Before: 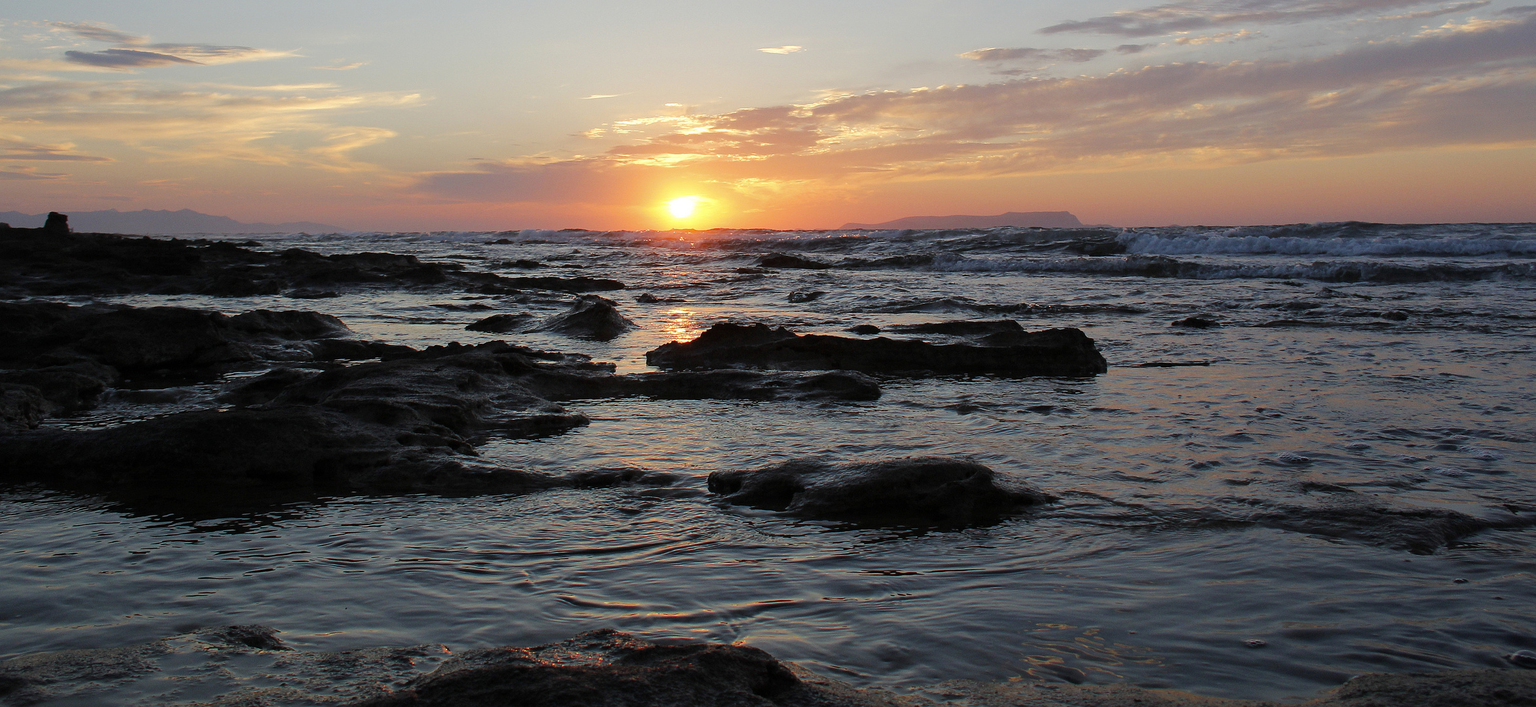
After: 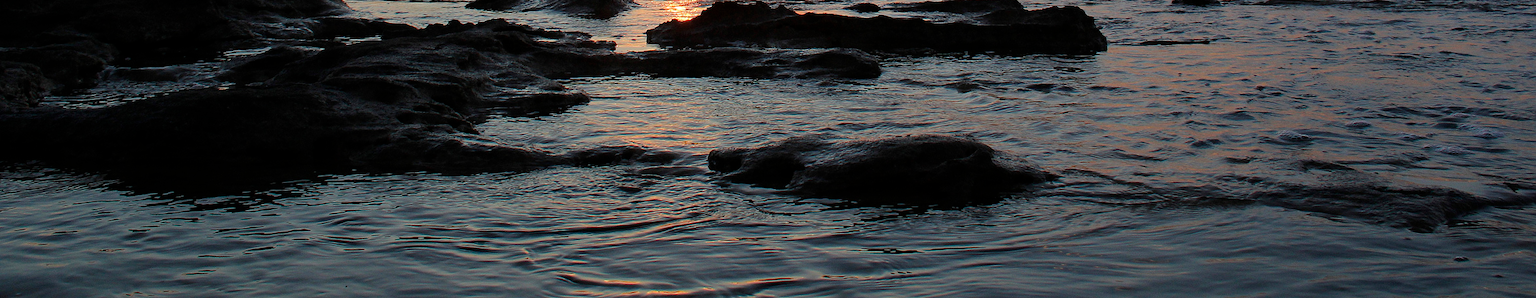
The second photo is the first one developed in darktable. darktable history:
crop: top 45.571%, bottom 12.17%
